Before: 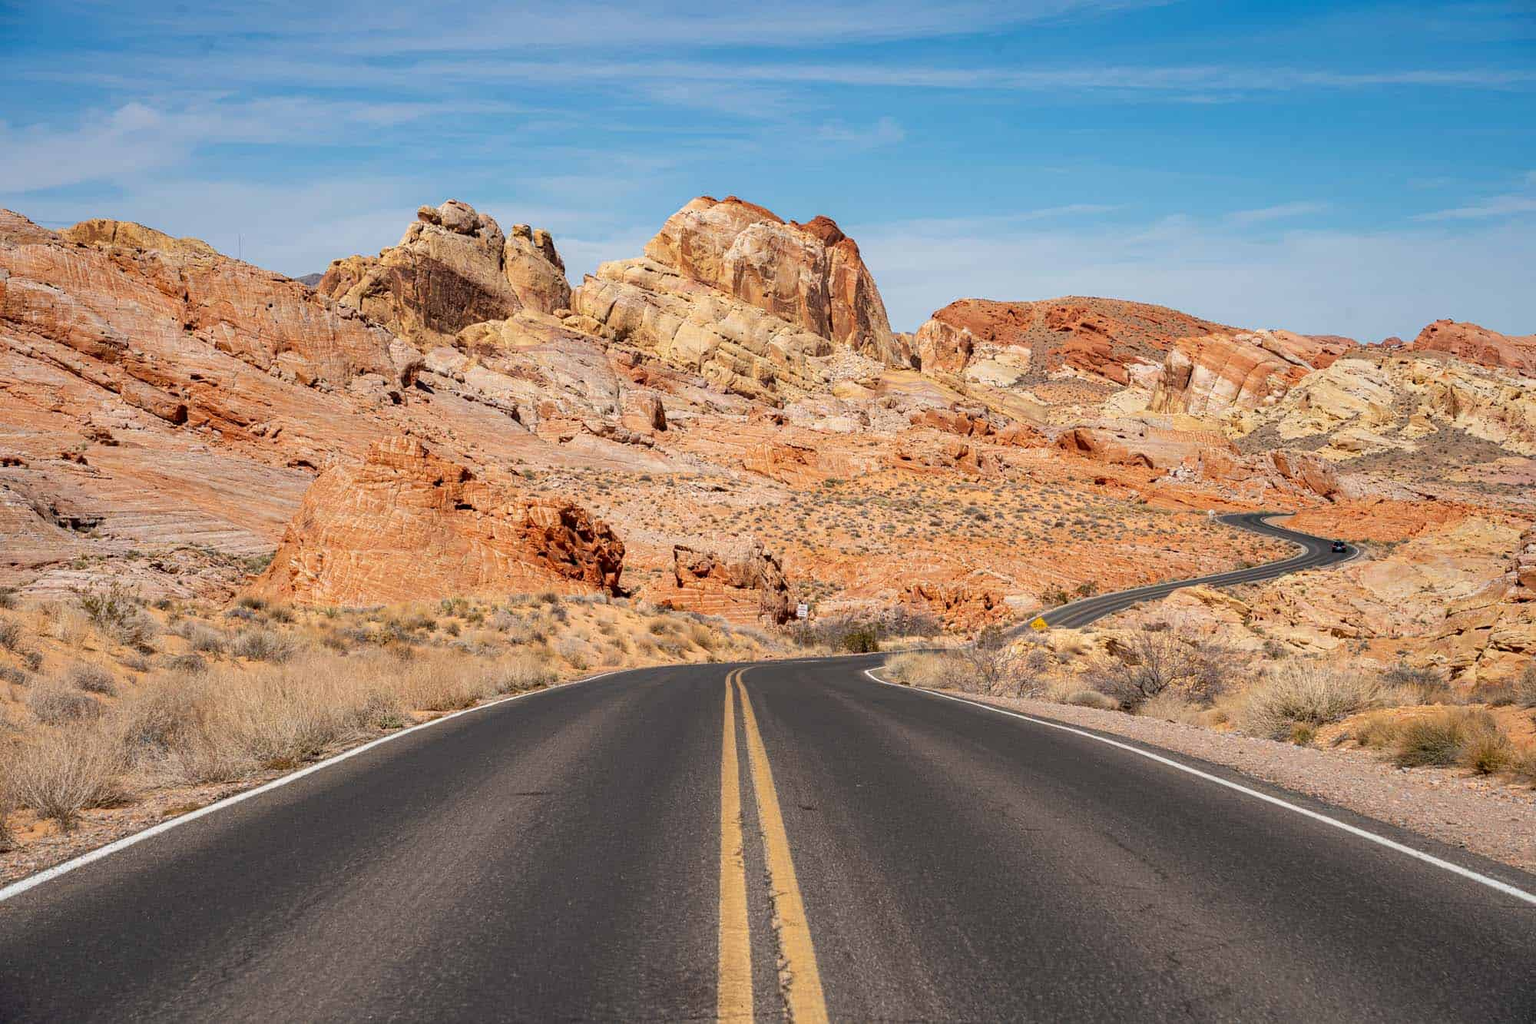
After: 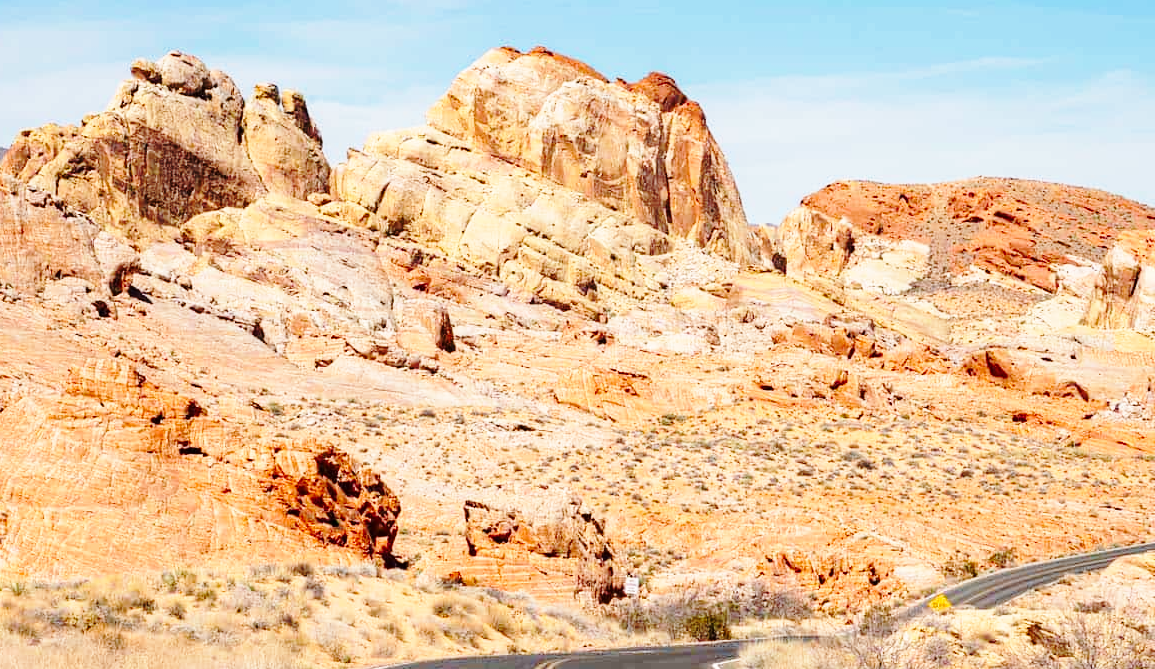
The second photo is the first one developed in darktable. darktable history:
crop: left 20.672%, top 15.746%, right 21.53%, bottom 34.031%
base curve: curves: ch0 [(0, 0) (0.032, 0.037) (0.105, 0.228) (0.435, 0.76) (0.856, 0.983) (1, 1)], preserve colors none
